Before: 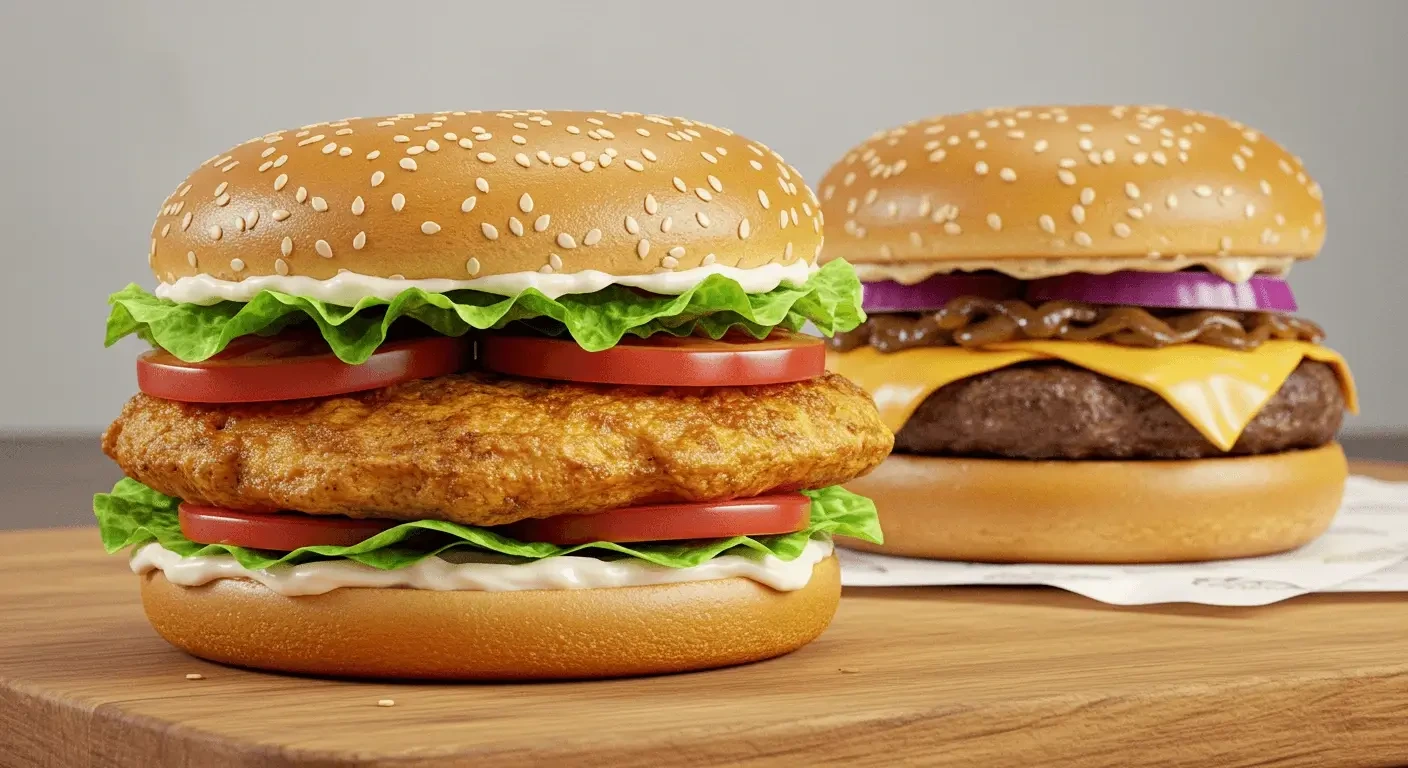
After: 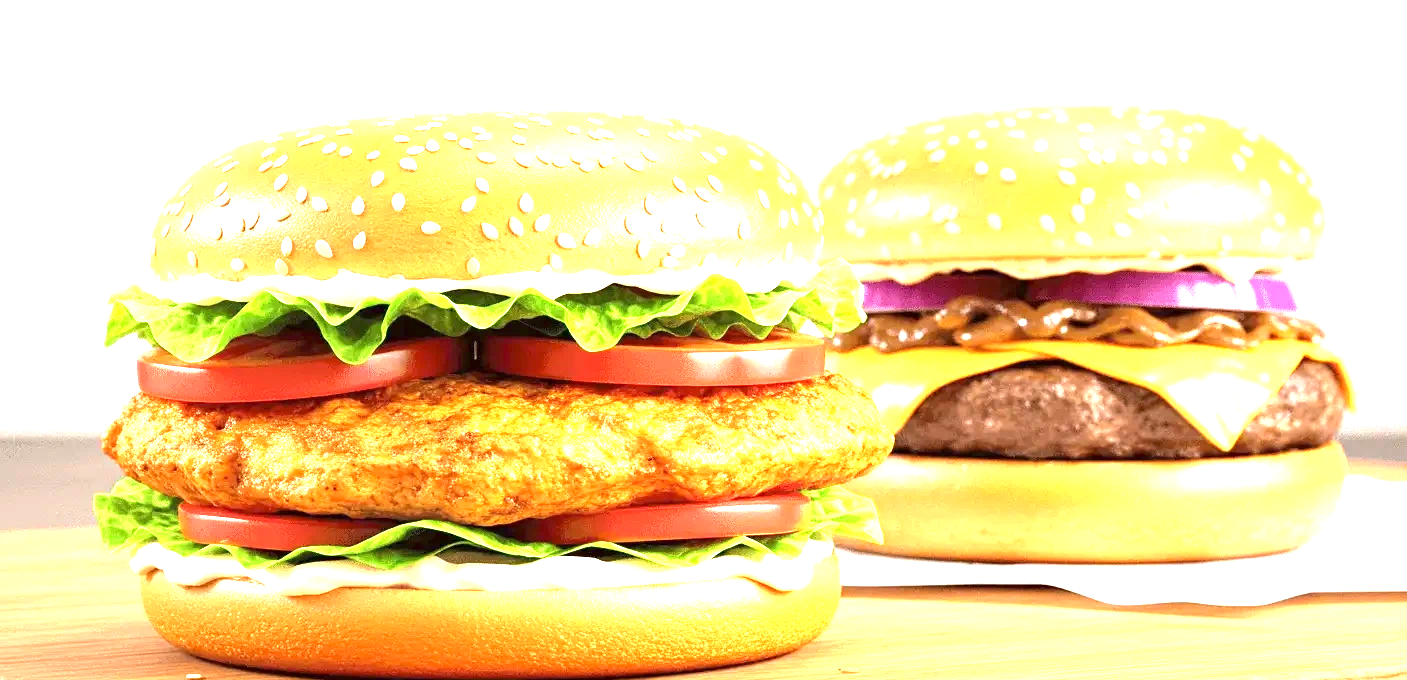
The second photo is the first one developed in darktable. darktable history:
crop and rotate: top 0%, bottom 11.34%
exposure: exposure 1.993 EV, compensate exposure bias true, compensate highlight preservation false
